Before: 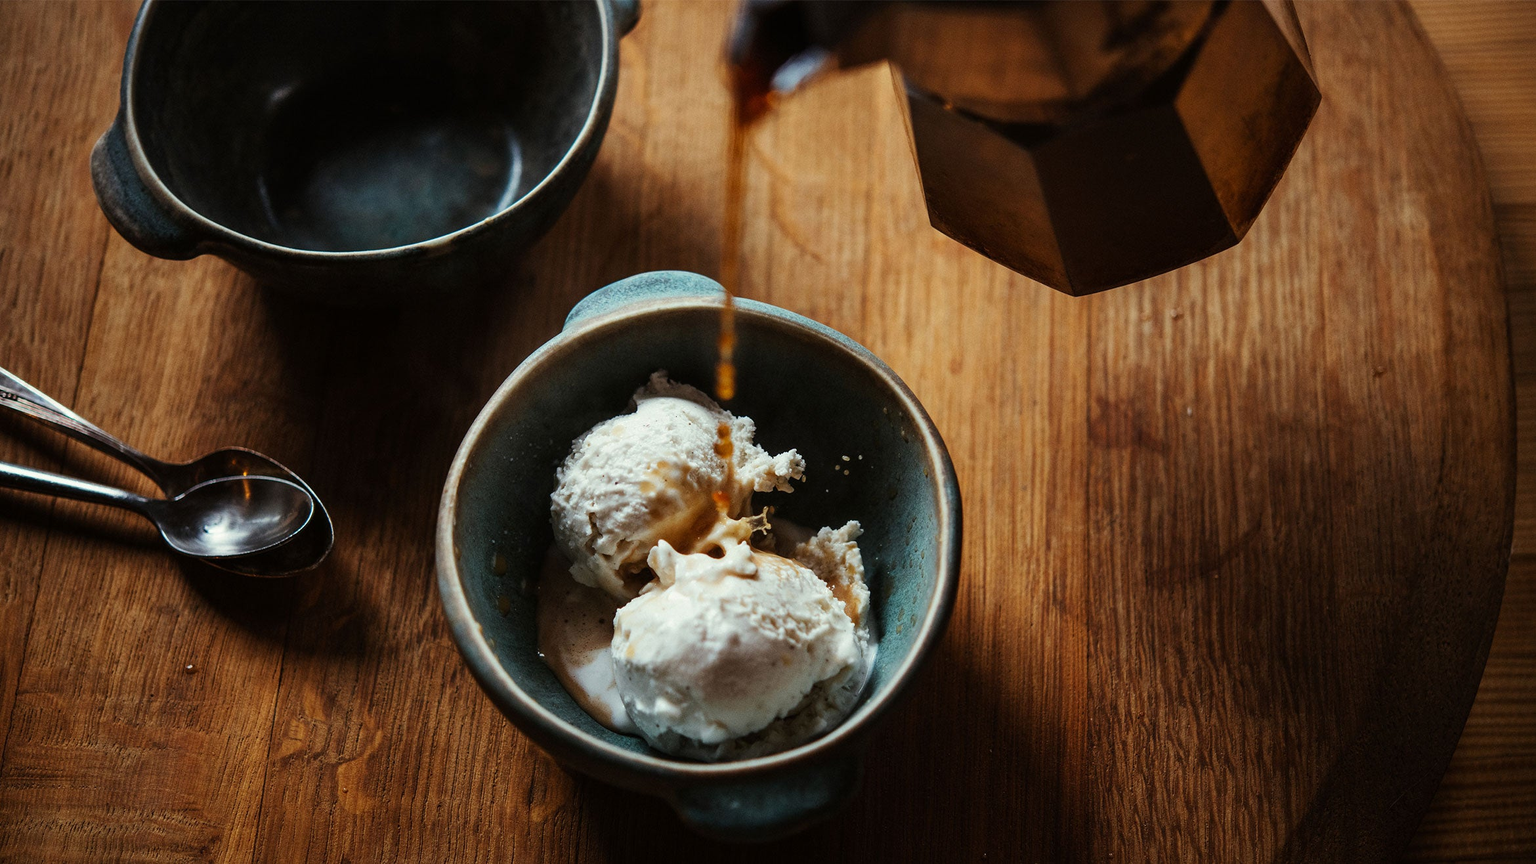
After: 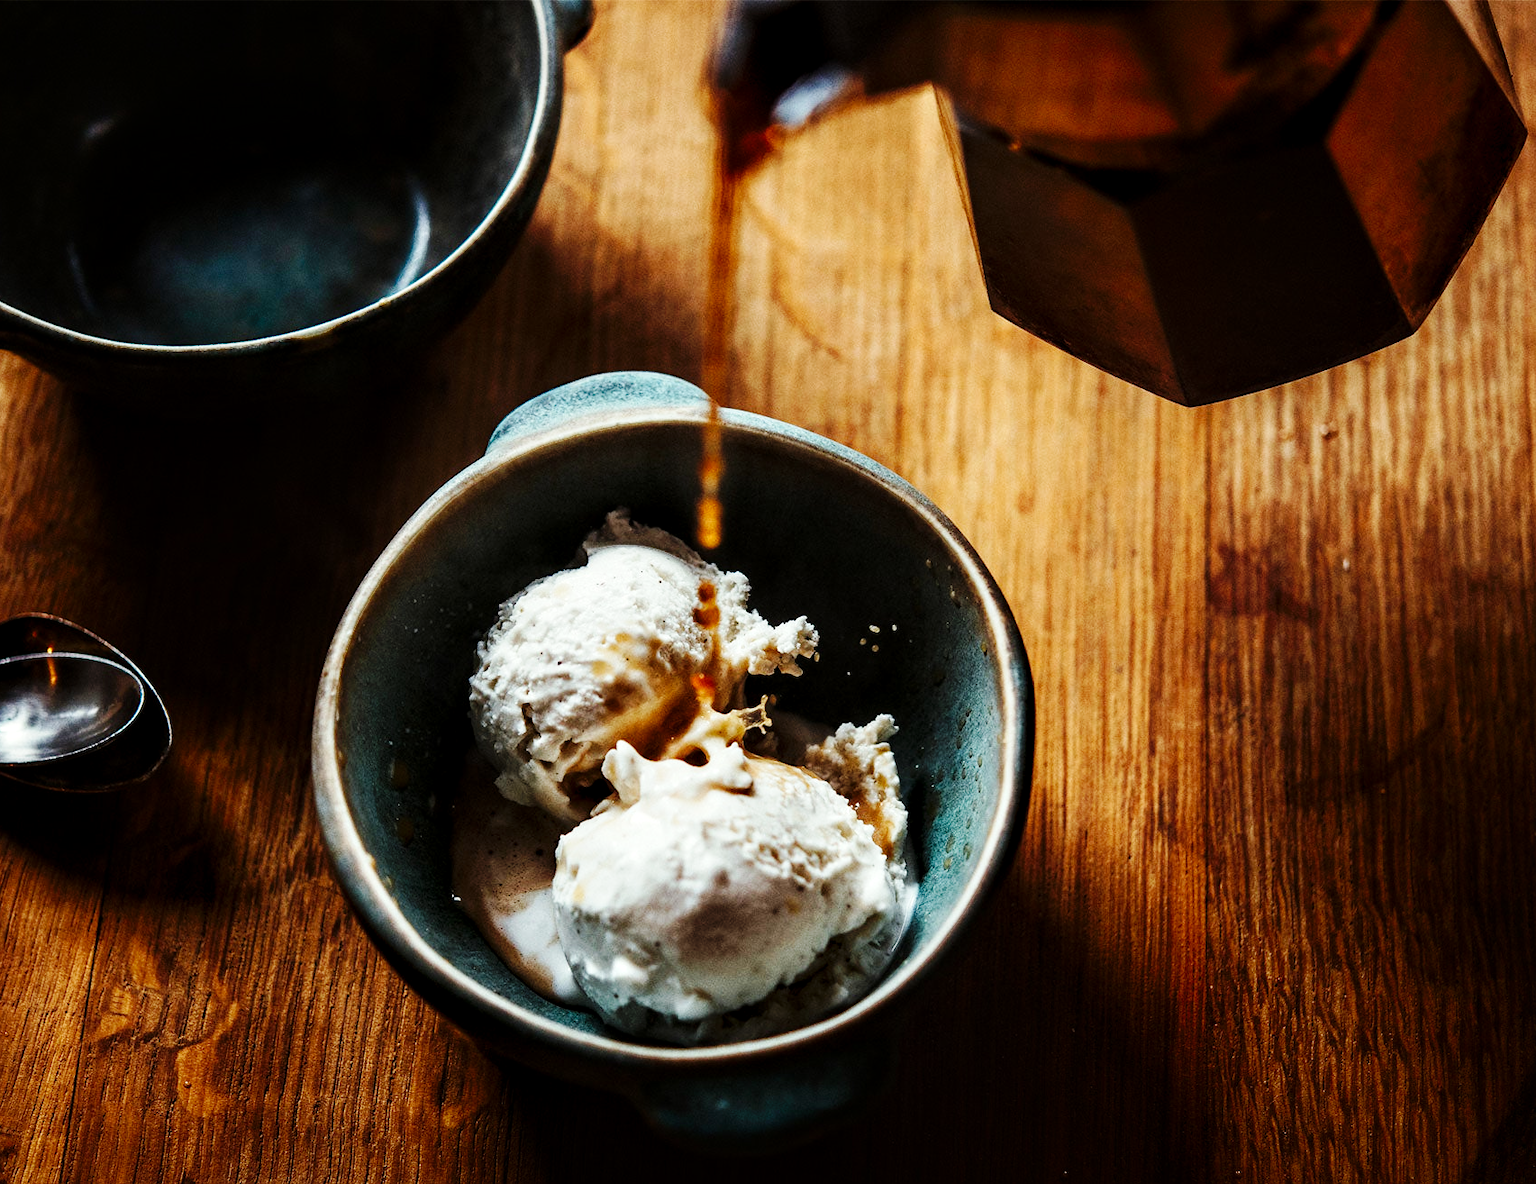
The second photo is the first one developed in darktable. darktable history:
base curve: curves: ch0 [(0, 0) (0.032, 0.025) (0.121, 0.166) (0.206, 0.329) (0.605, 0.79) (1, 1)], preserve colors none
color calibration: gray › normalize channels true, illuminant same as pipeline (D50), adaptation XYZ, x 0.346, y 0.358, temperature 5006.39 K, gamut compression 0.024
crop: left 13.613%, right 13.505%
contrast equalizer: y [[0.586, 0.584, 0.576, 0.565, 0.552, 0.539], [0.5 ×6], [0.97, 0.959, 0.919, 0.859, 0.789, 0.717], [0 ×6], [0 ×6]]
shadows and highlights: shadows -39.49, highlights 63.32, highlights color adjustment 45.83%, soften with gaussian
